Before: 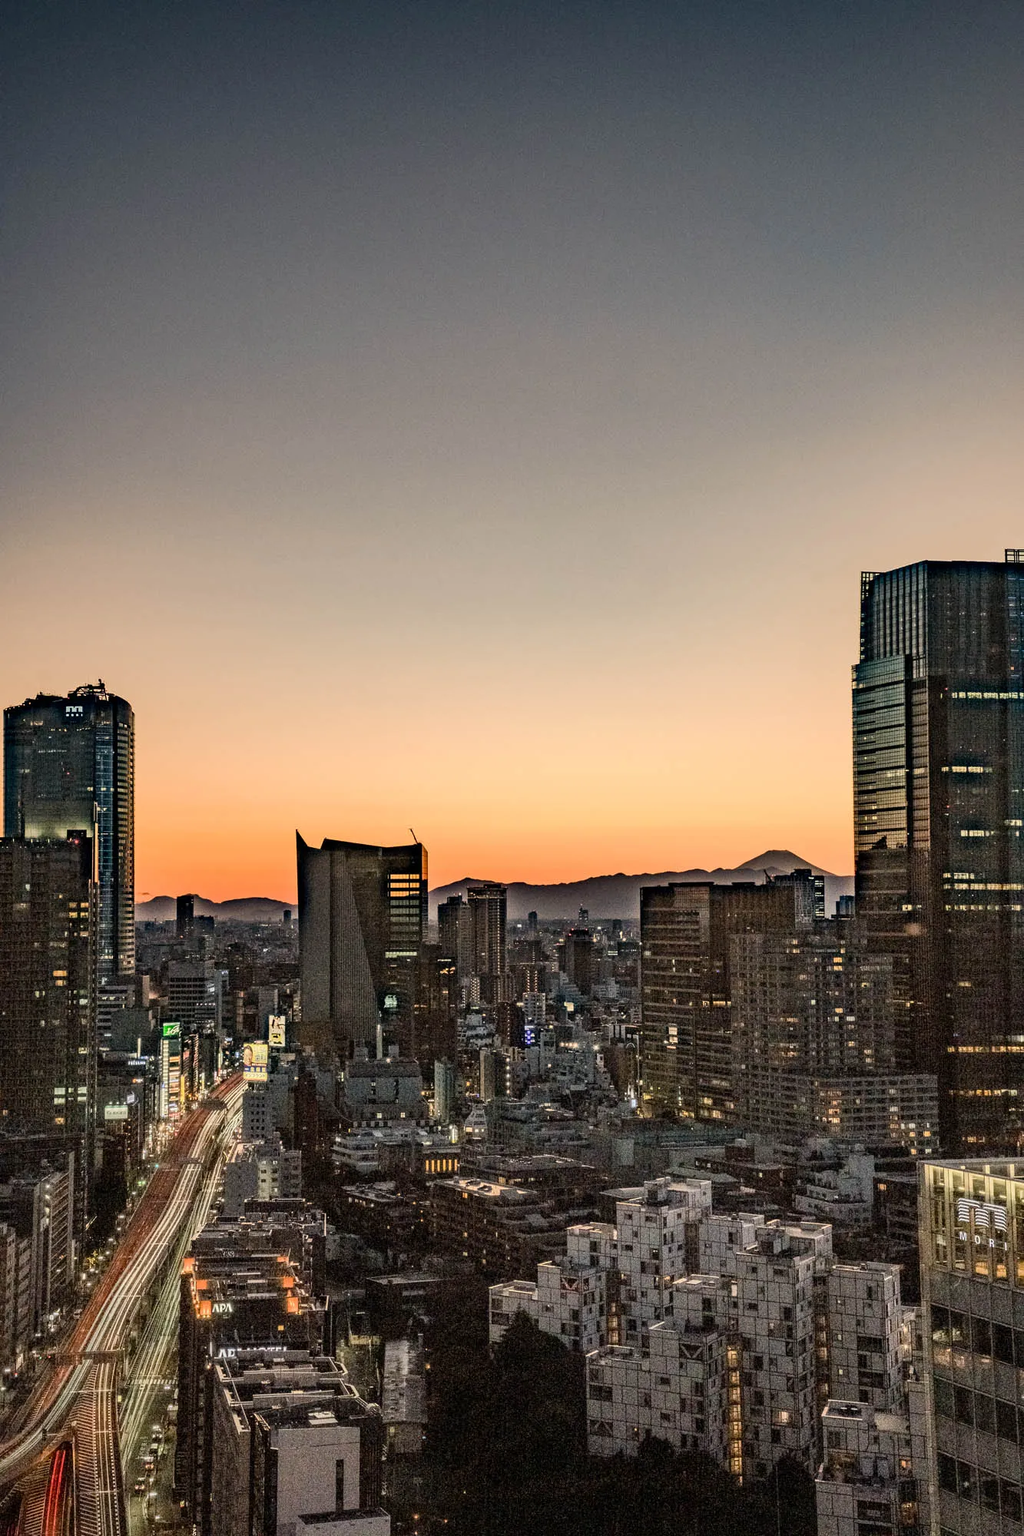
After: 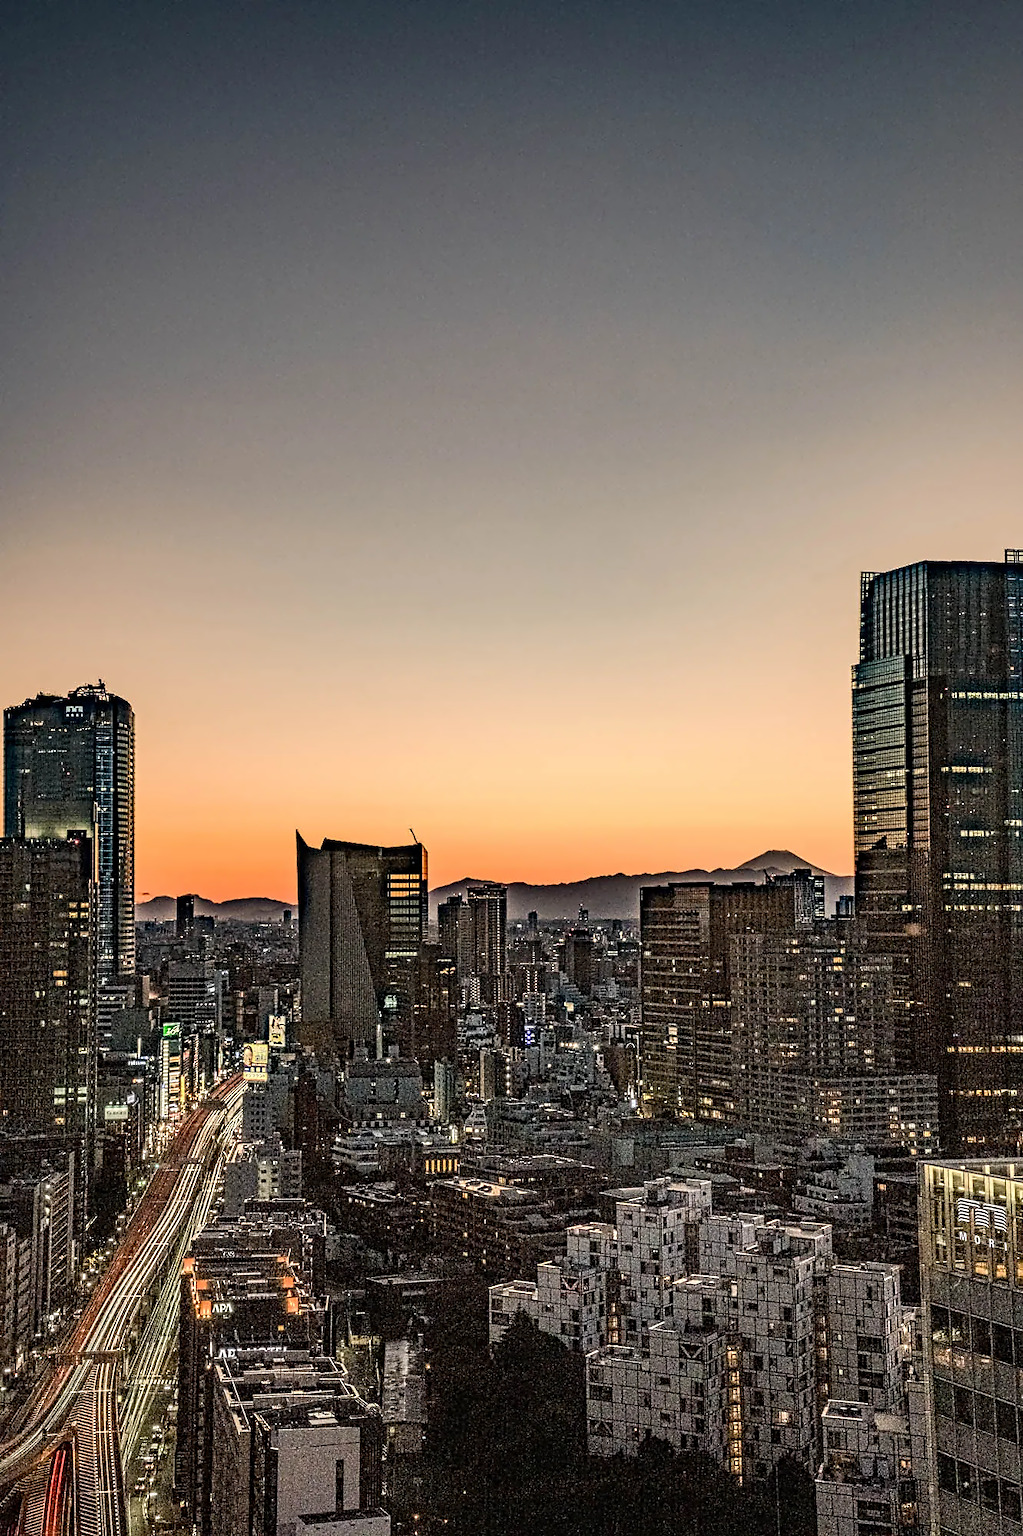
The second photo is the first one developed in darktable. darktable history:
contrast equalizer: octaves 7, y [[0.5, 0.5, 0.5, 0.515, 0.749, 0.84], [0.5 ×6], [0.5 ×6], [0, 0, 0, 0.001, 0.067, 0.262], [0 ×6]]
color zones: mix 24.51%
